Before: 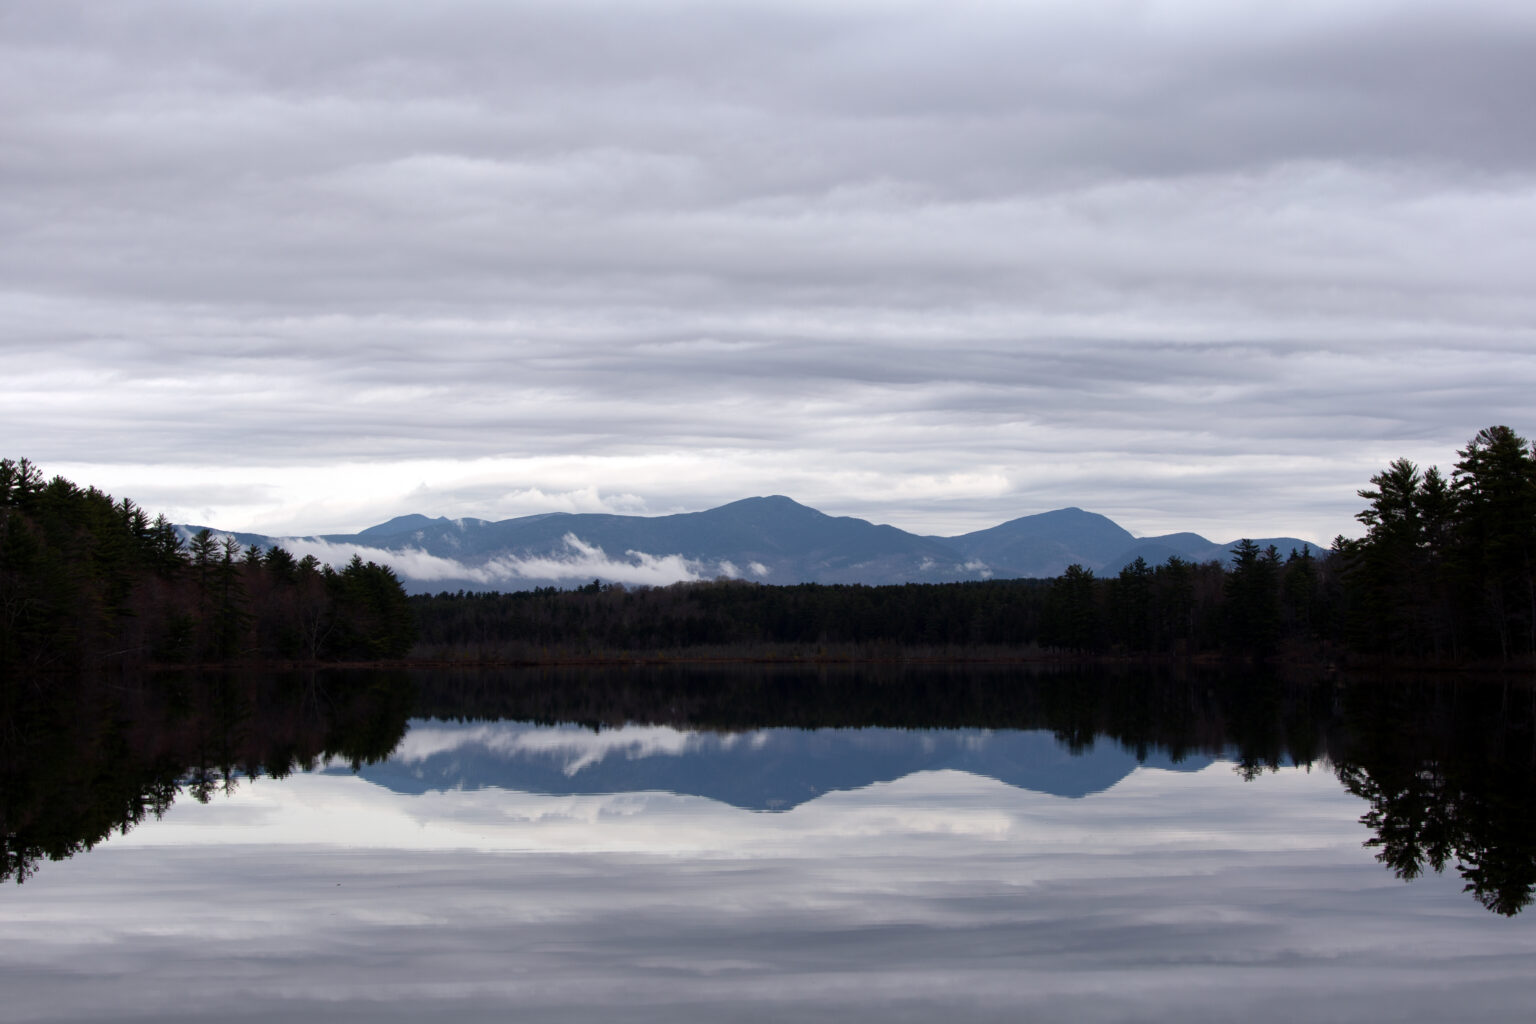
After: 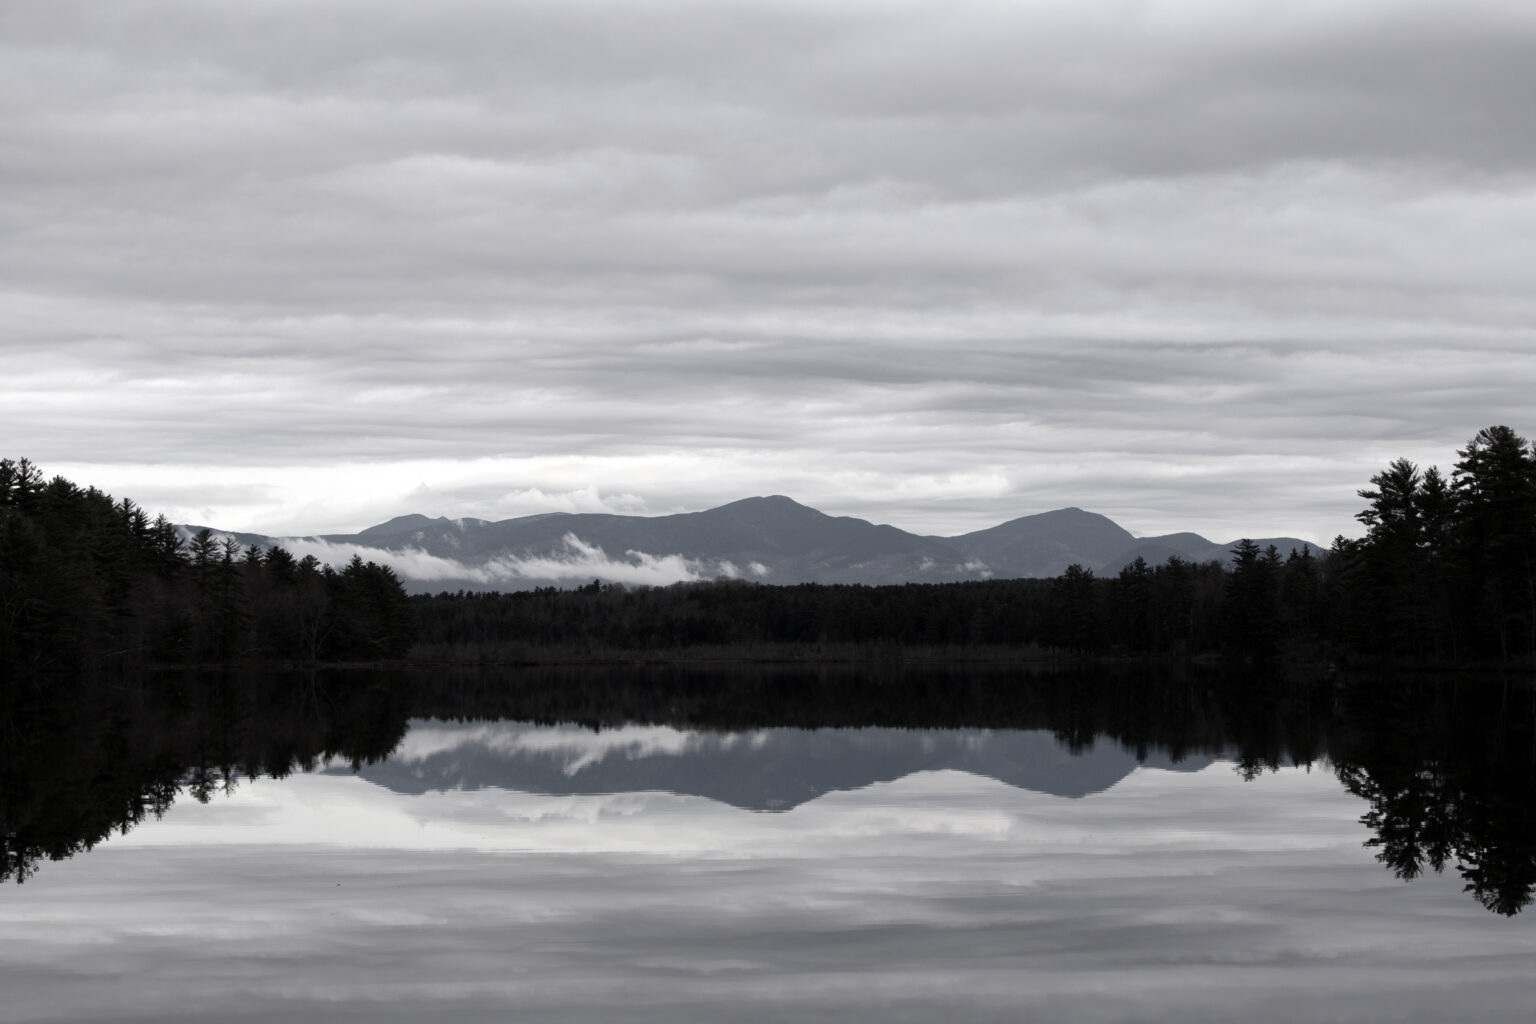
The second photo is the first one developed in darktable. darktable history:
color zones: curves: ch1 [(0, 0.153) (0.143, 0.15) (0.286, 0.151) (0.429, 0.152) (0.571, 0.152) (0.714, 0.151) (0.857, 0.151) (1, 0.153)]
